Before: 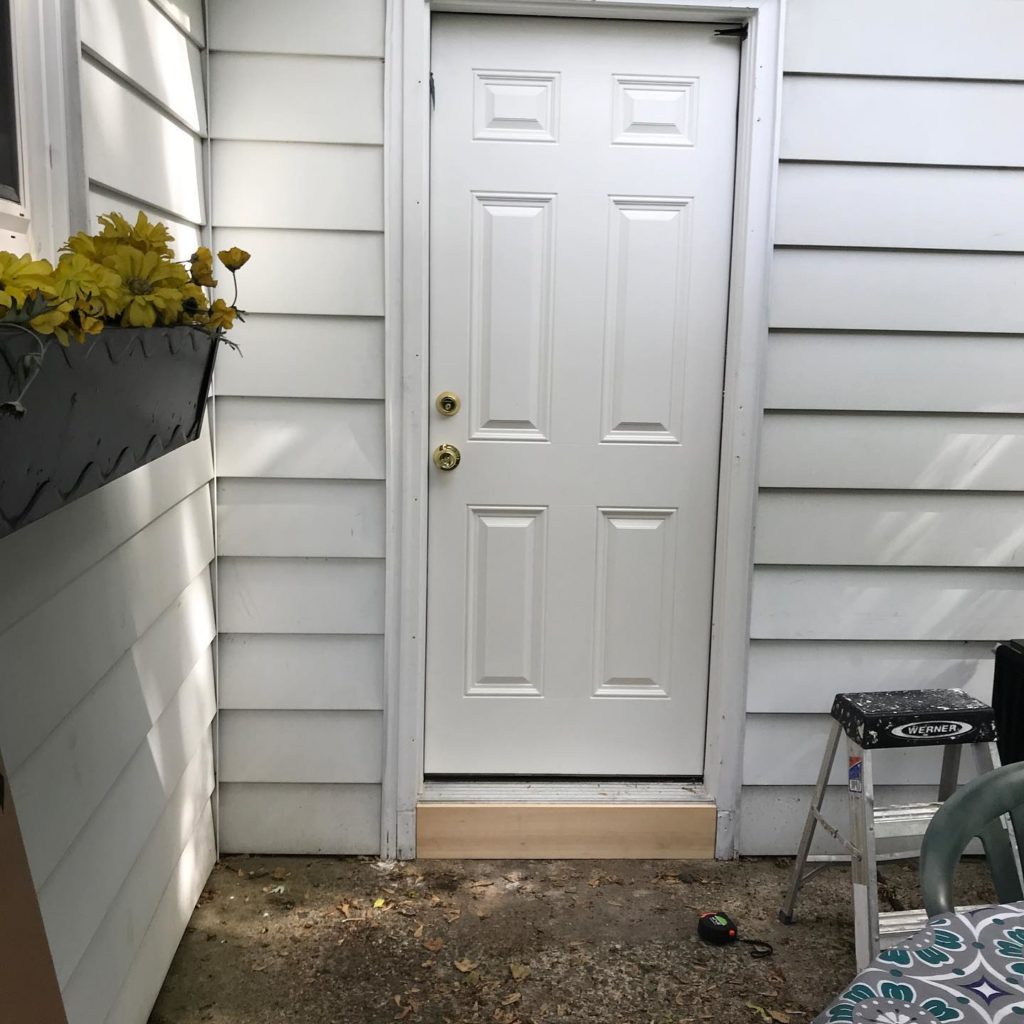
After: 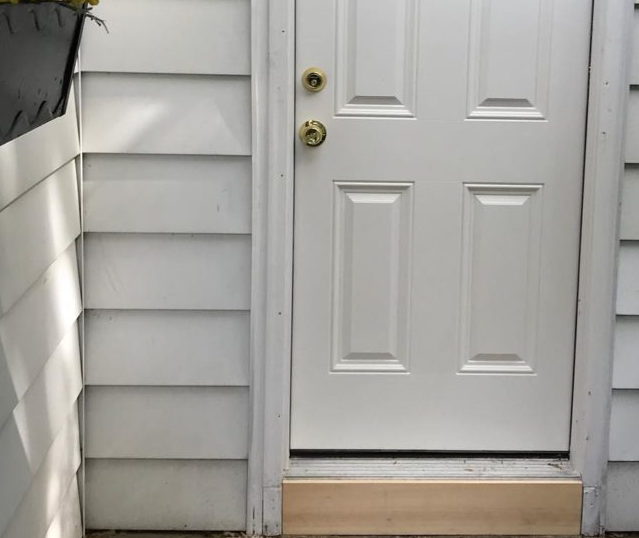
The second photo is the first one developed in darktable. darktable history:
crop: left 13.143%, top 31.713%, right 24.405%, bottom 15.723%
